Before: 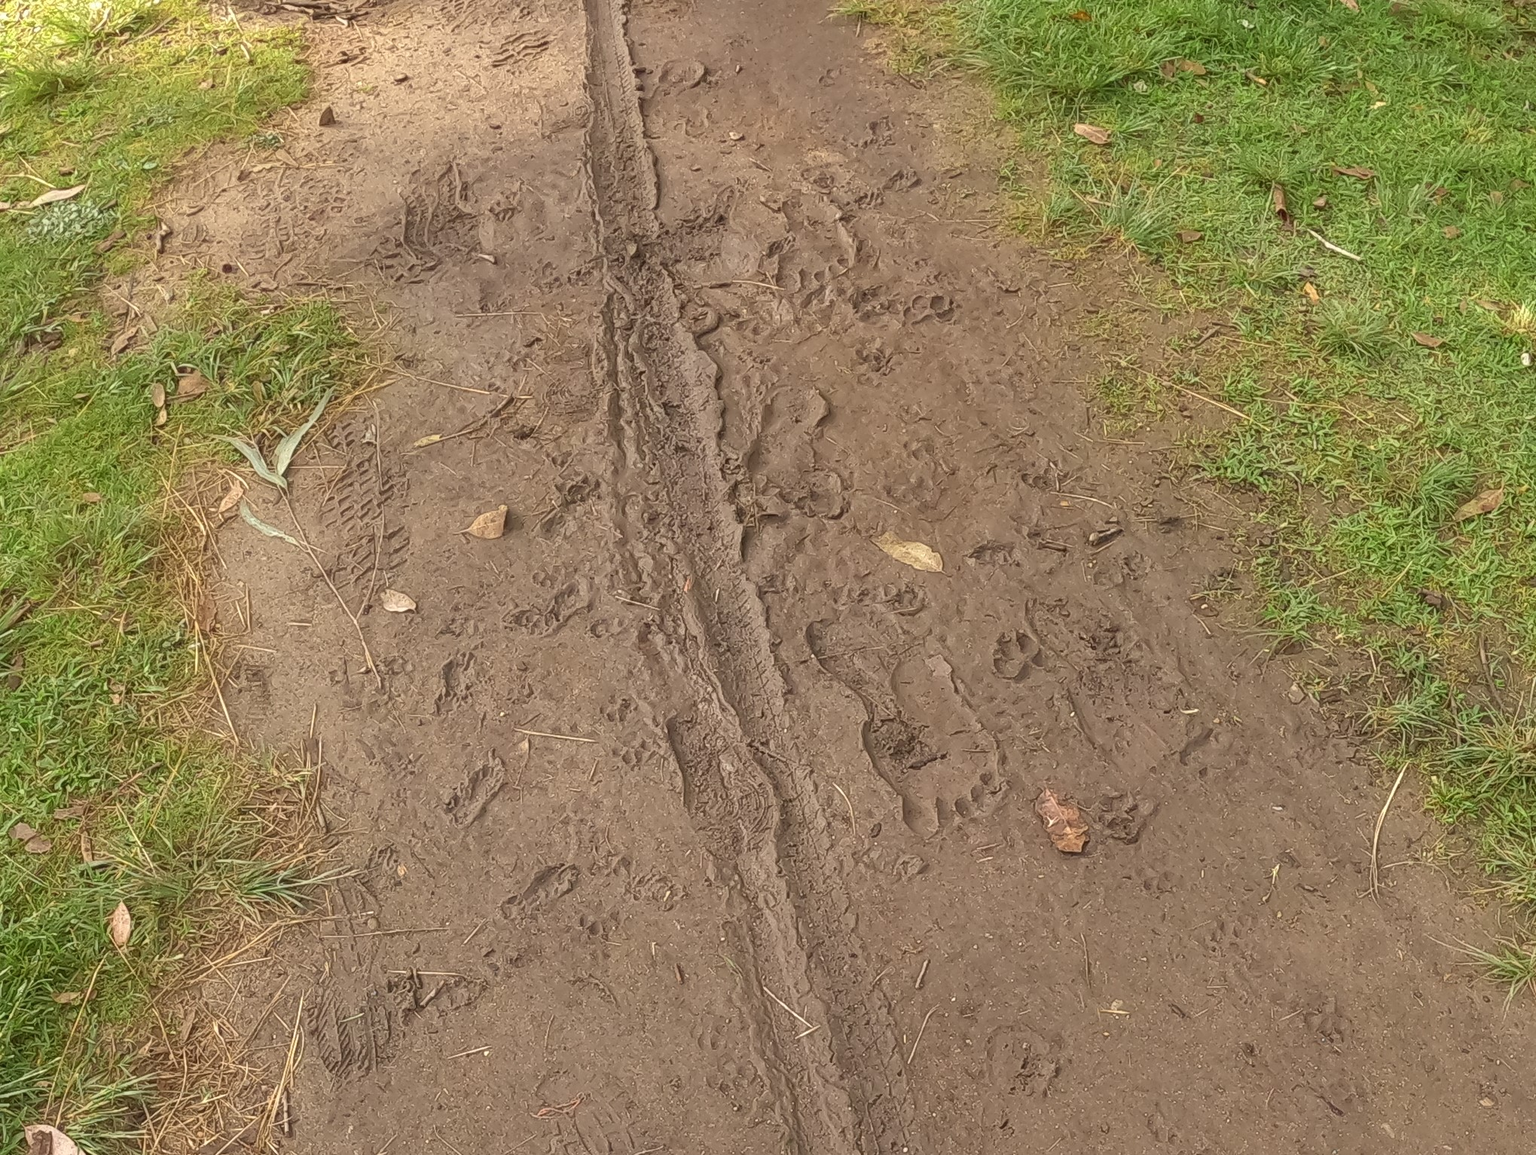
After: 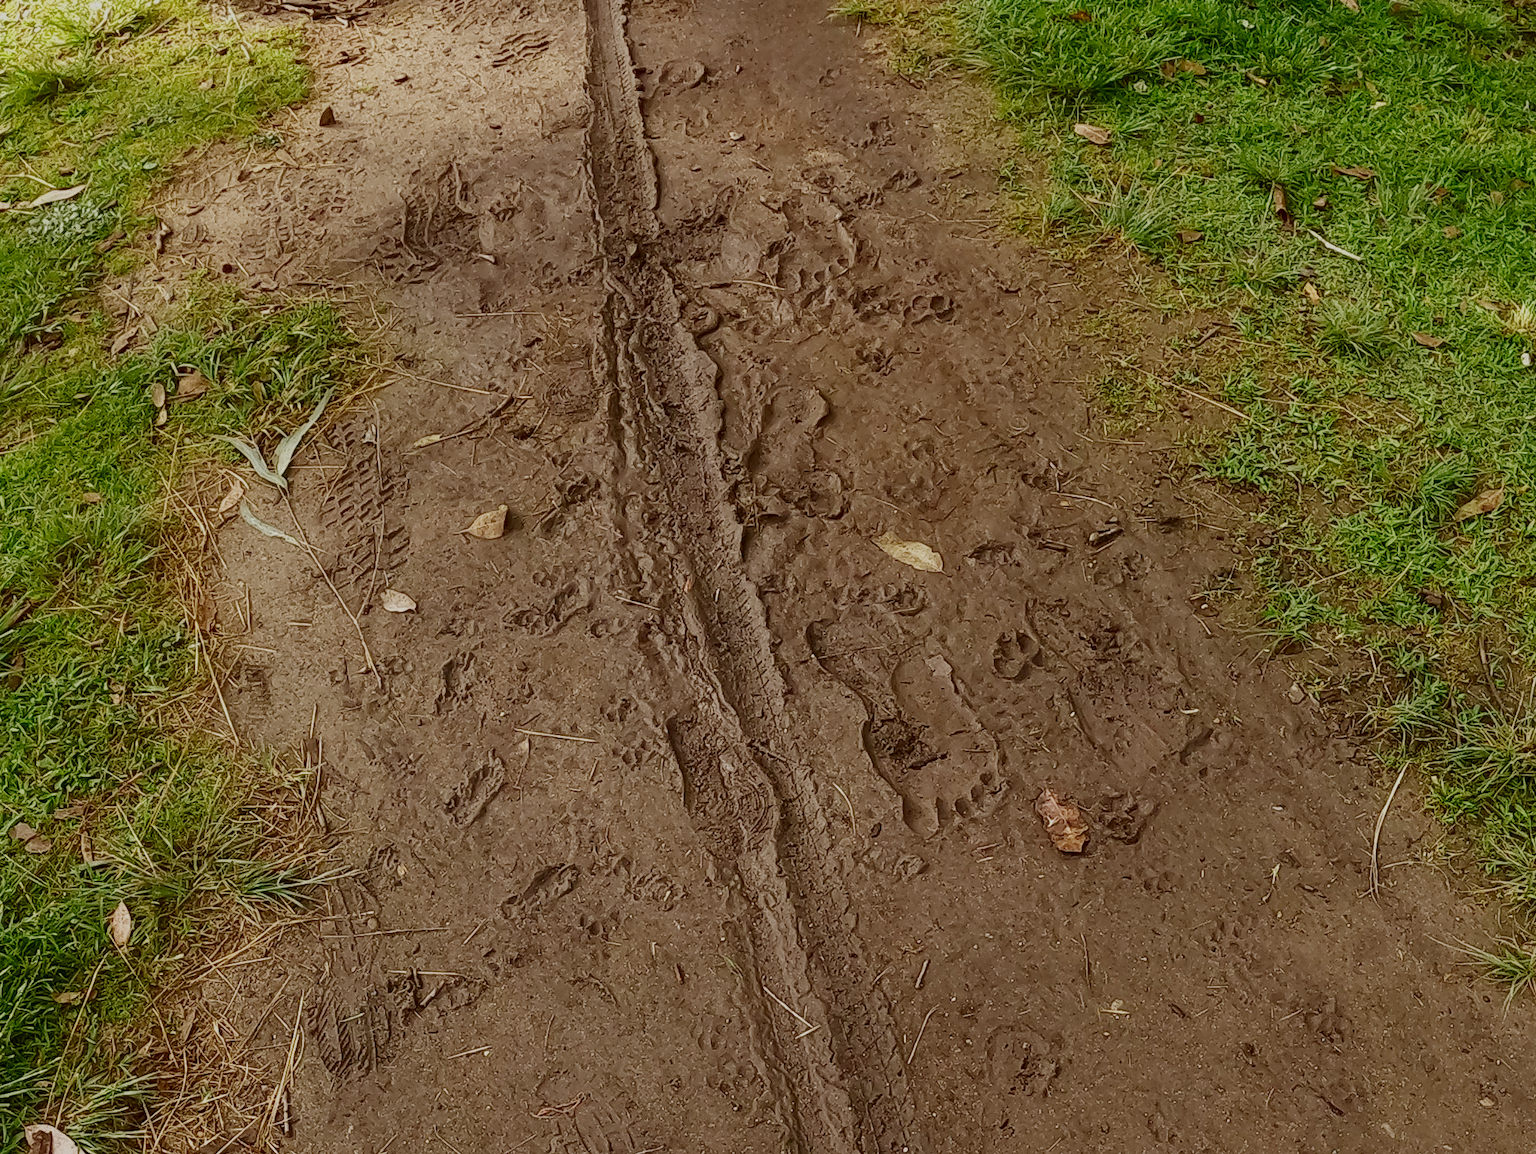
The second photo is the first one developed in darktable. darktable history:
sigmoid: skew -0.2, preserve hue 0%, red attenuation 0.1, red rotation 0.035, green attenuation 0.1, green rotation -0.017, blue attenuation 0.15, blue rotation -0.052, base primaries Rec2020
contrast brightness saturation: contrast 0.1, brightness -0.26, saturation 0.14
